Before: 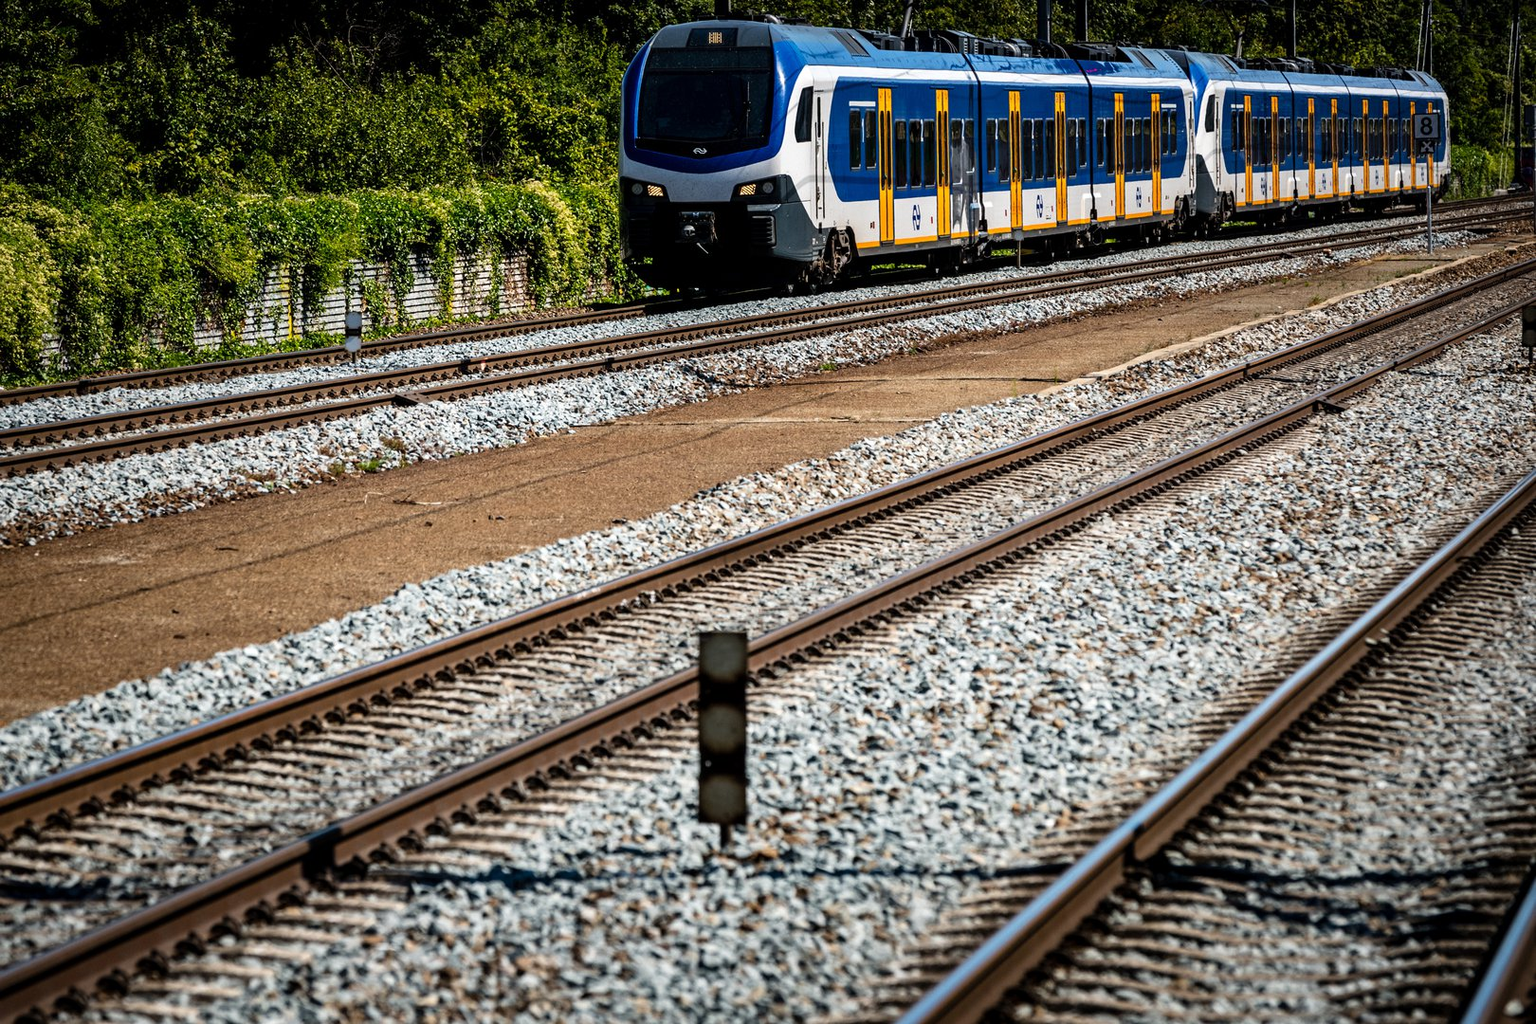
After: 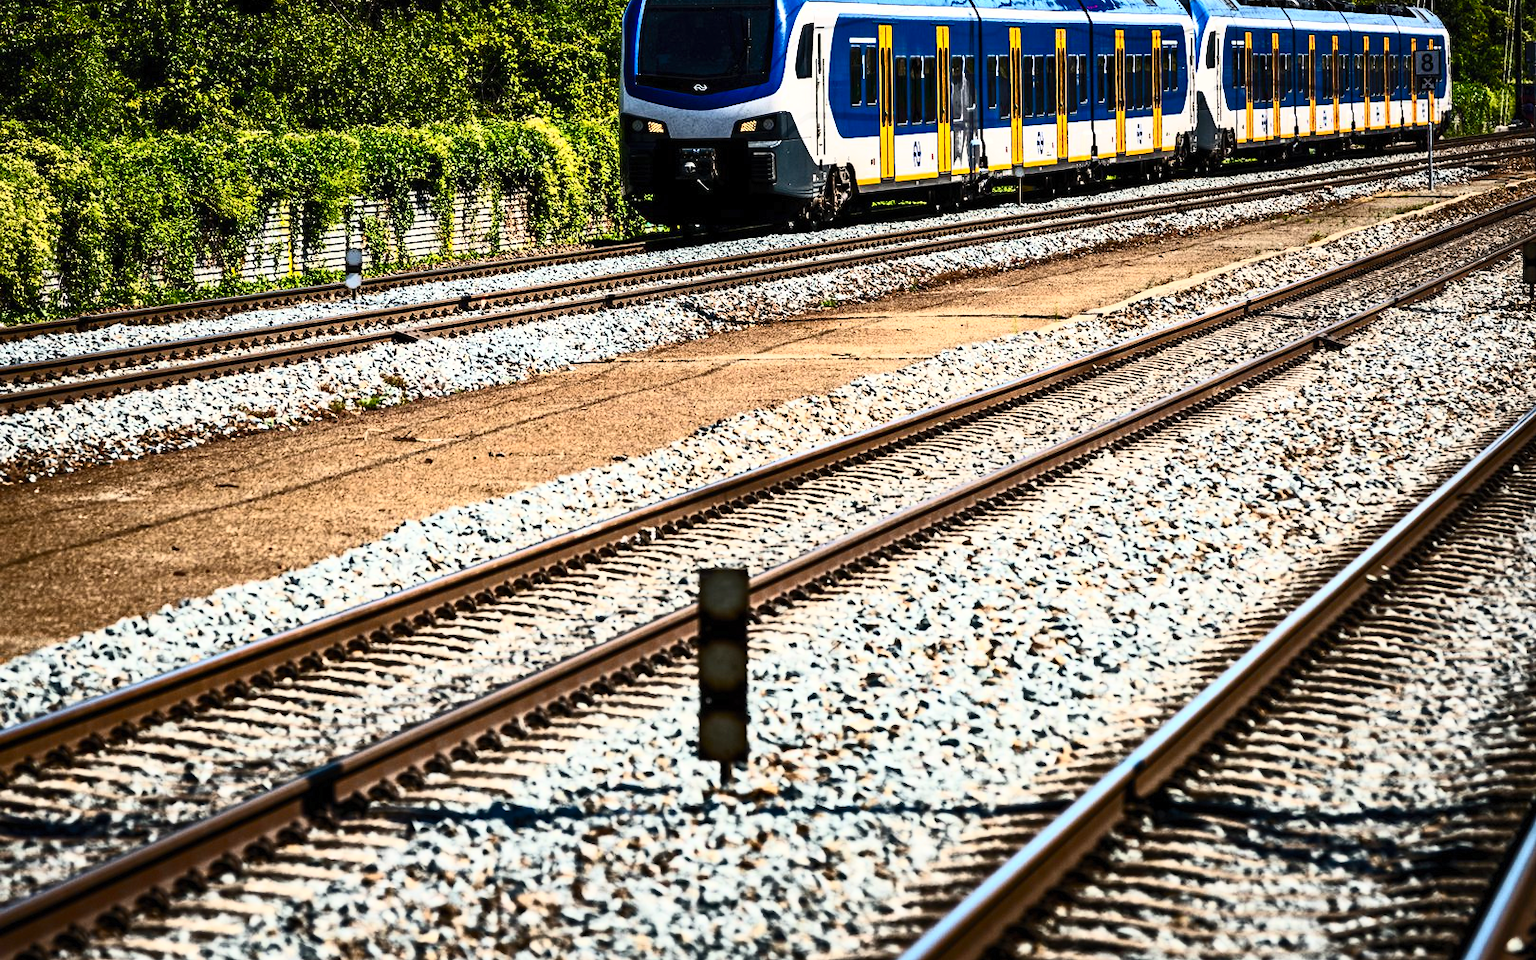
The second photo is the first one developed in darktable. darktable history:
crop and rotate: top 6.23%
contrast brightness saturation: contrast 0.623, brightness 0.341, saturation 0.149
tone equalizer: mask exposure compensation -0.496 EV
color correction: highlights a* 0.741, highlights b* 2.86, saturation 1.09
shadows and highlights: soften with gaussian
